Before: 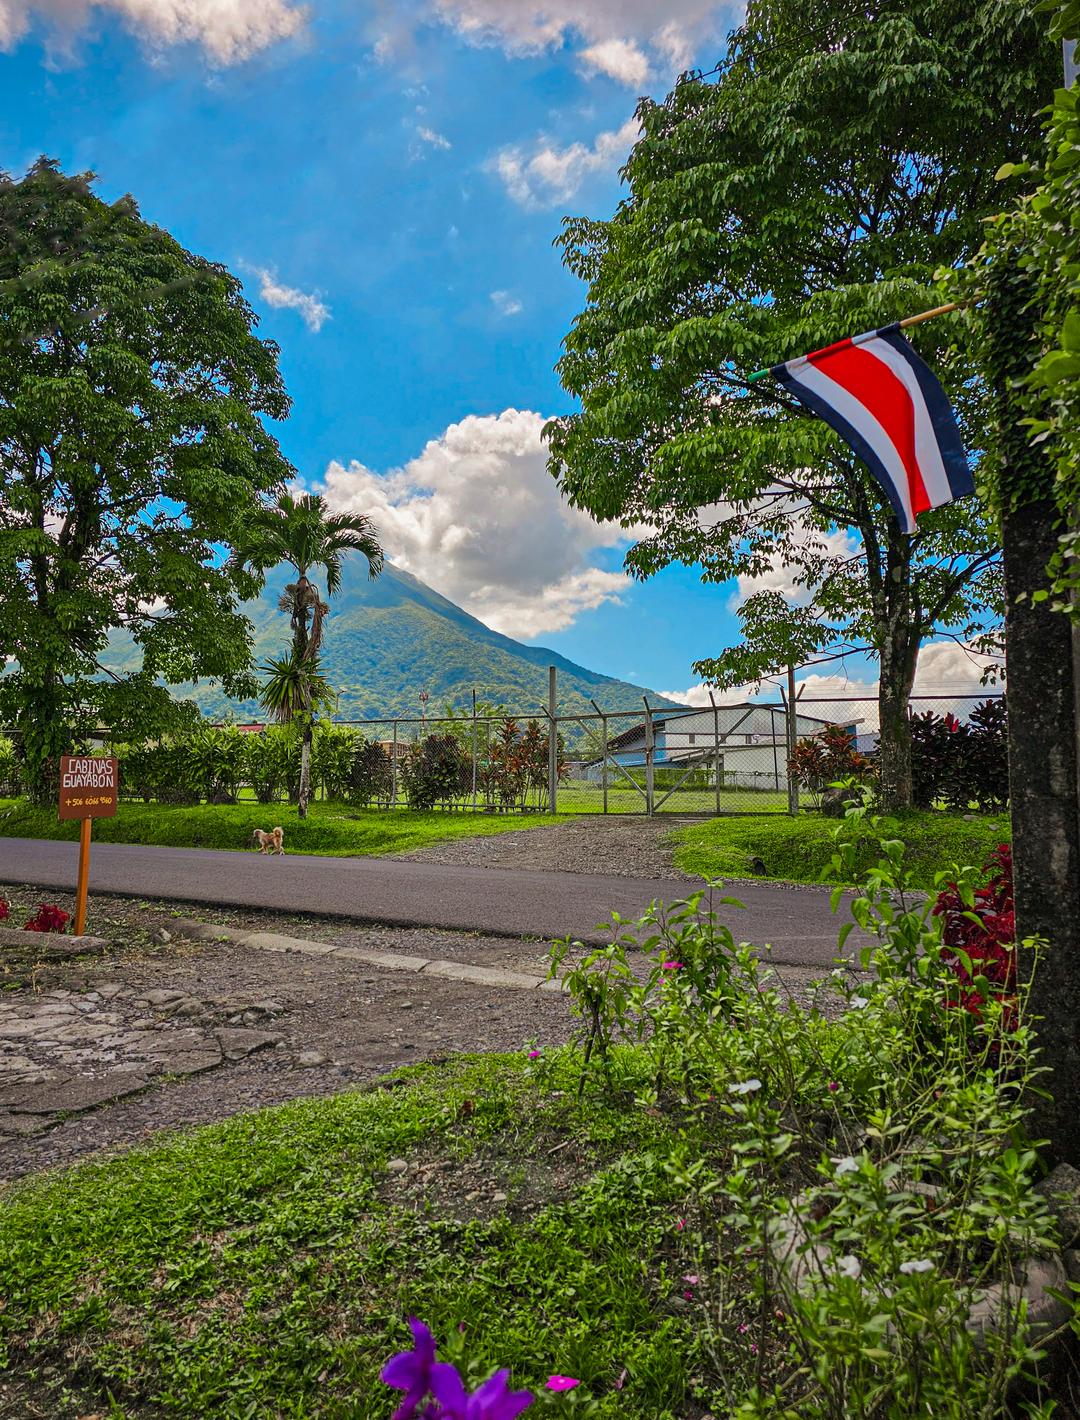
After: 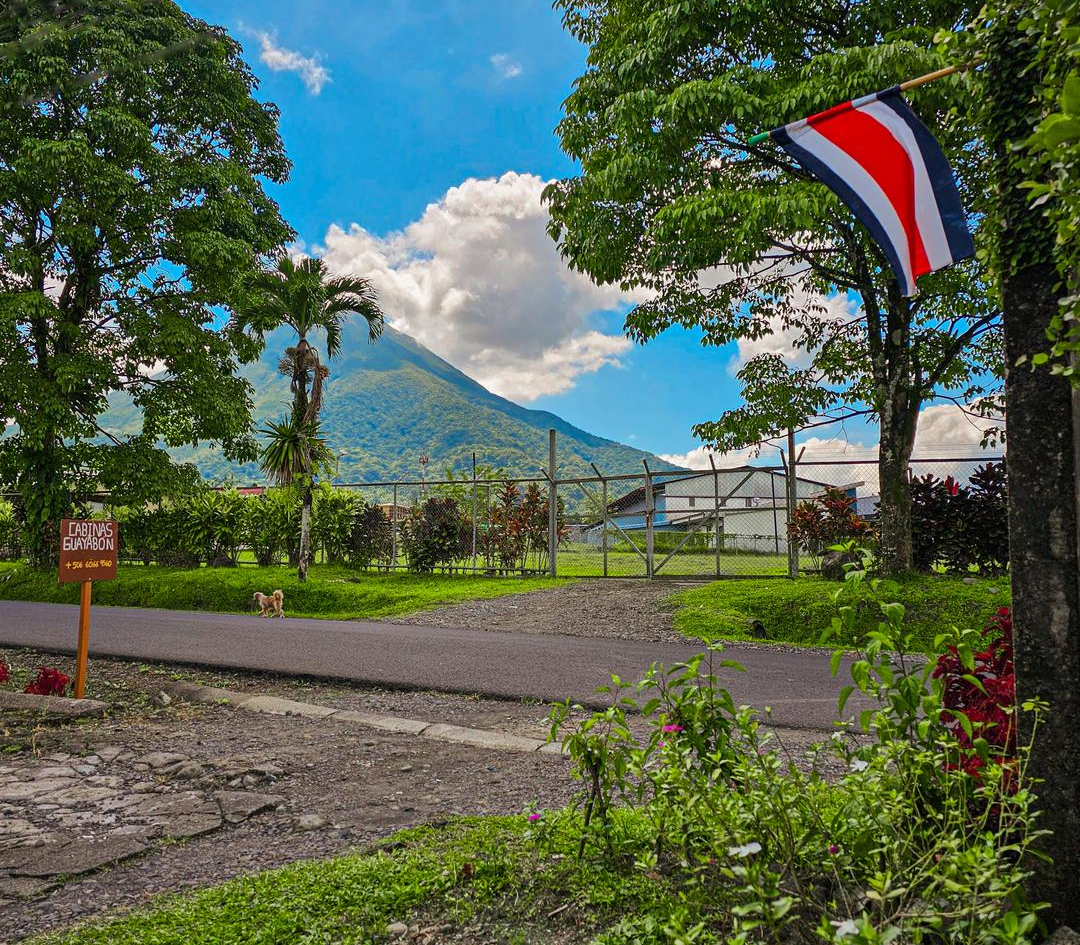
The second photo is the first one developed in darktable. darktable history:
crop: top 16.74%, bottom 16.69%
exposure: exposure 0.014 EV, compensate exposure bias true, compensate highlight preservation false
